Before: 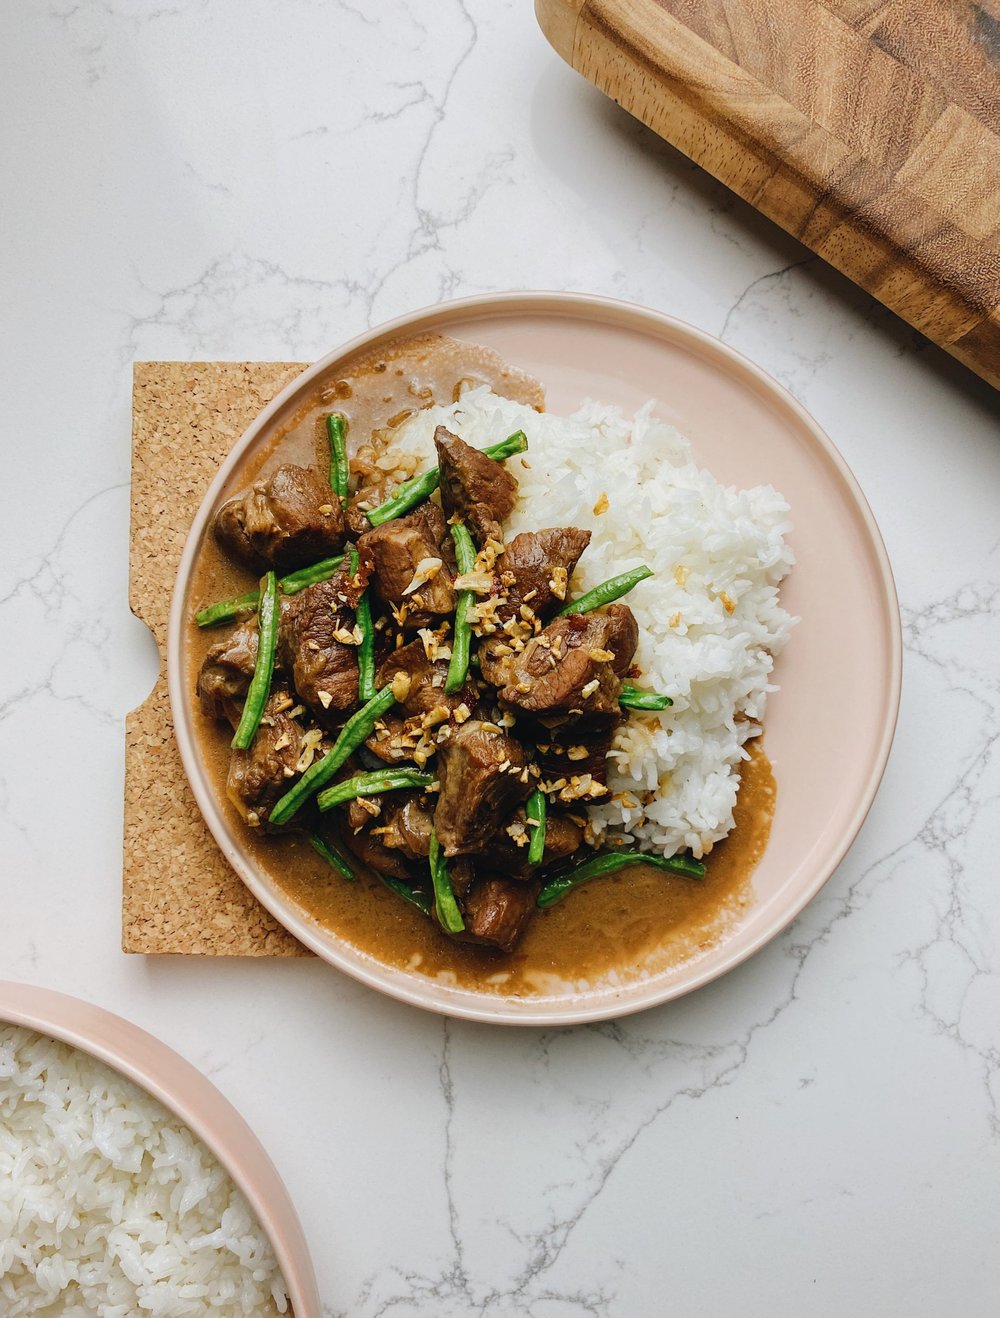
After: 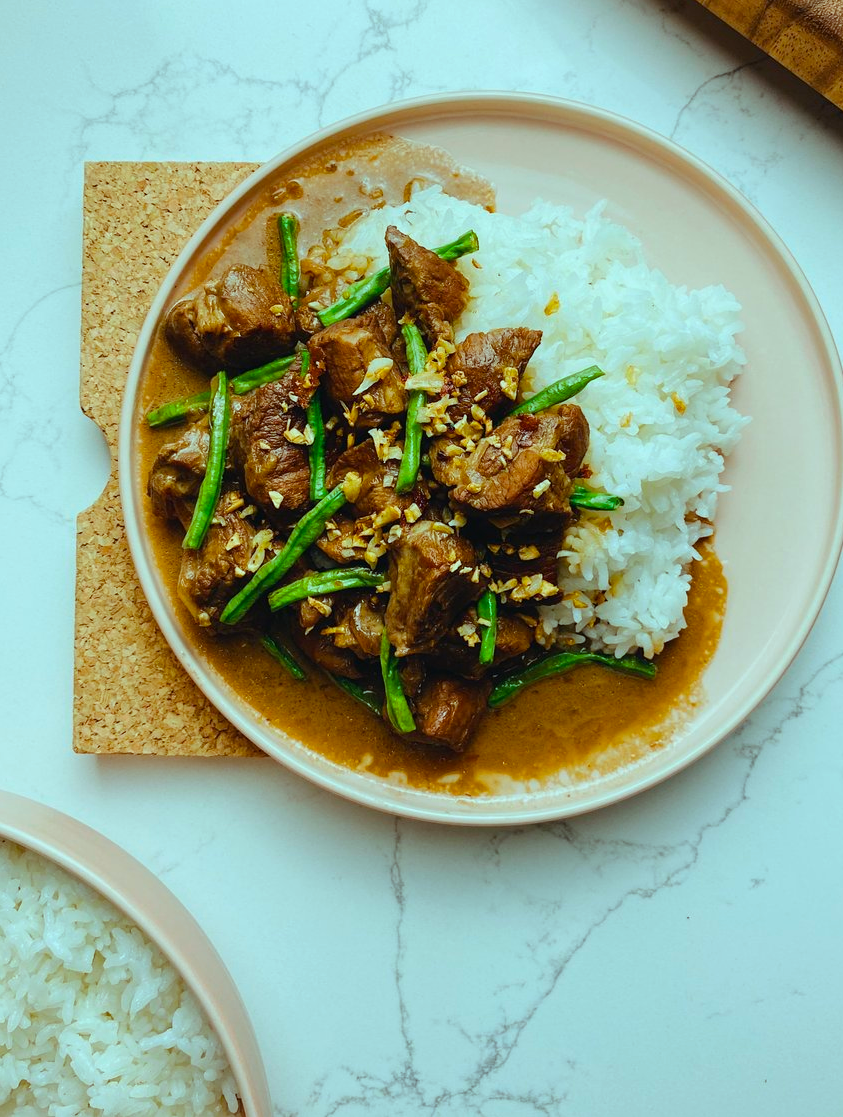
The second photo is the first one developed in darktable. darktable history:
crop and rotate: left 4.964%, top 15.21%, right 10.691%
color balance rgb: highlights gain › chroma 4.124%, highlights gain › hue 202.6°, perceptual saturation grading › global saturation 29.73%
